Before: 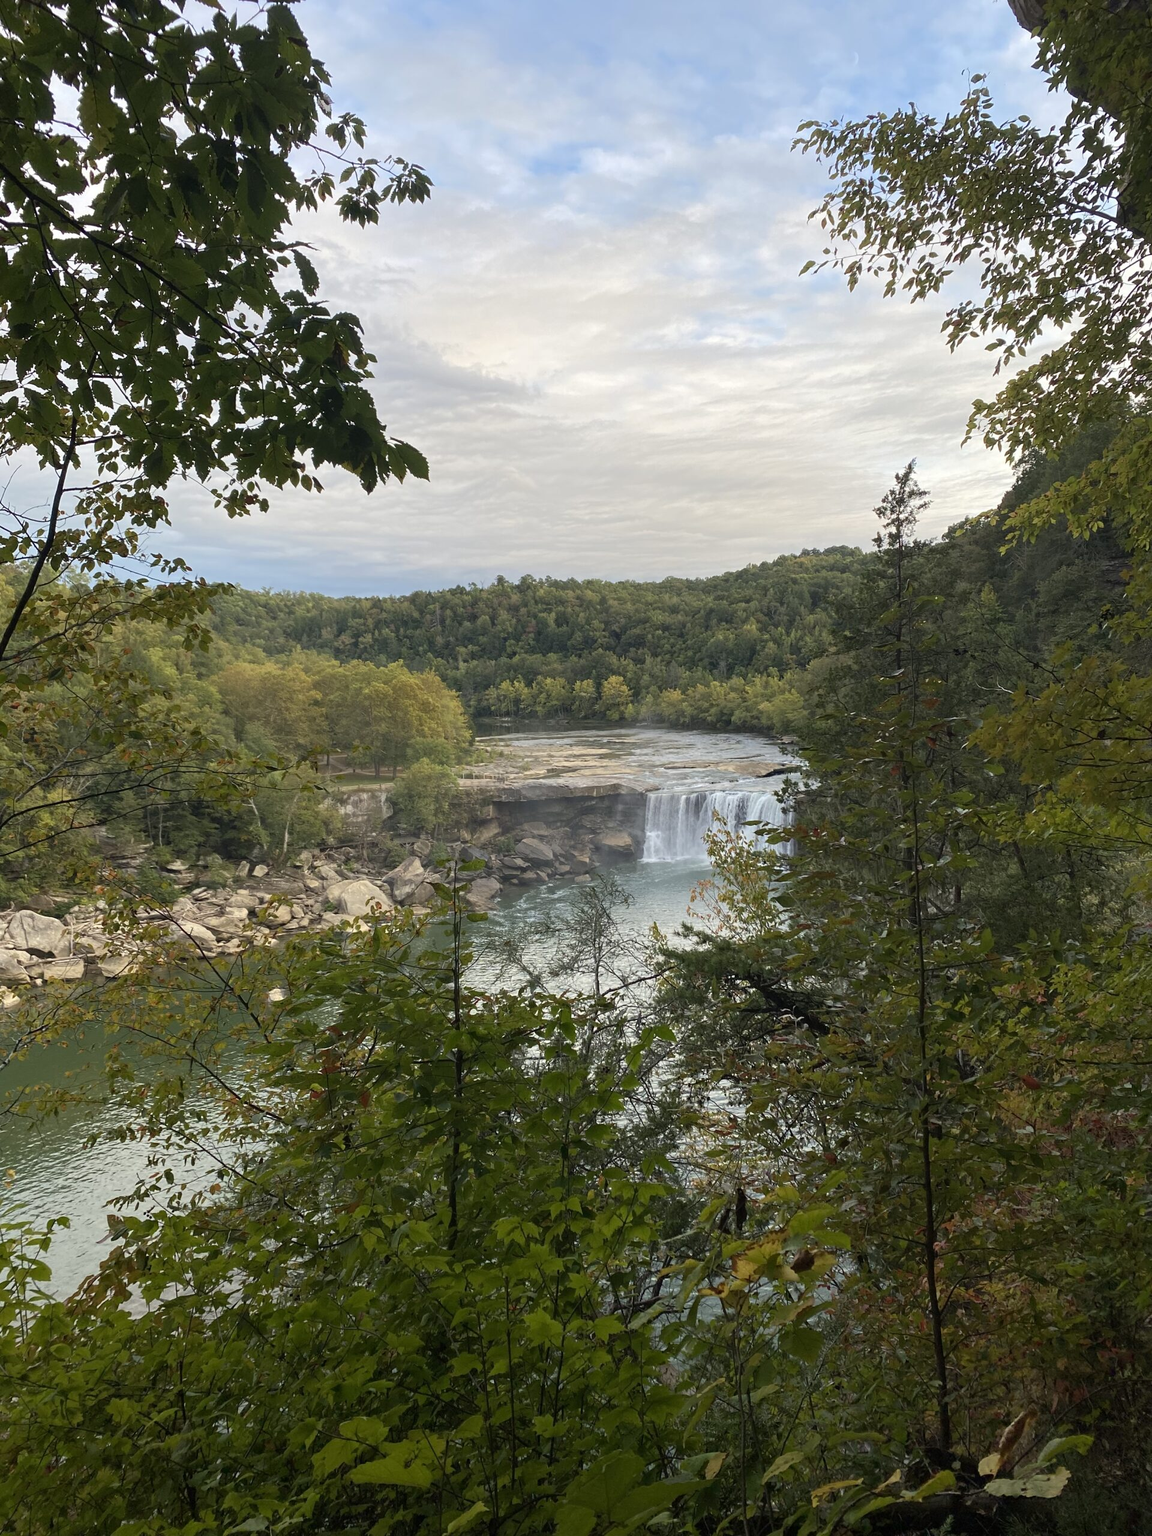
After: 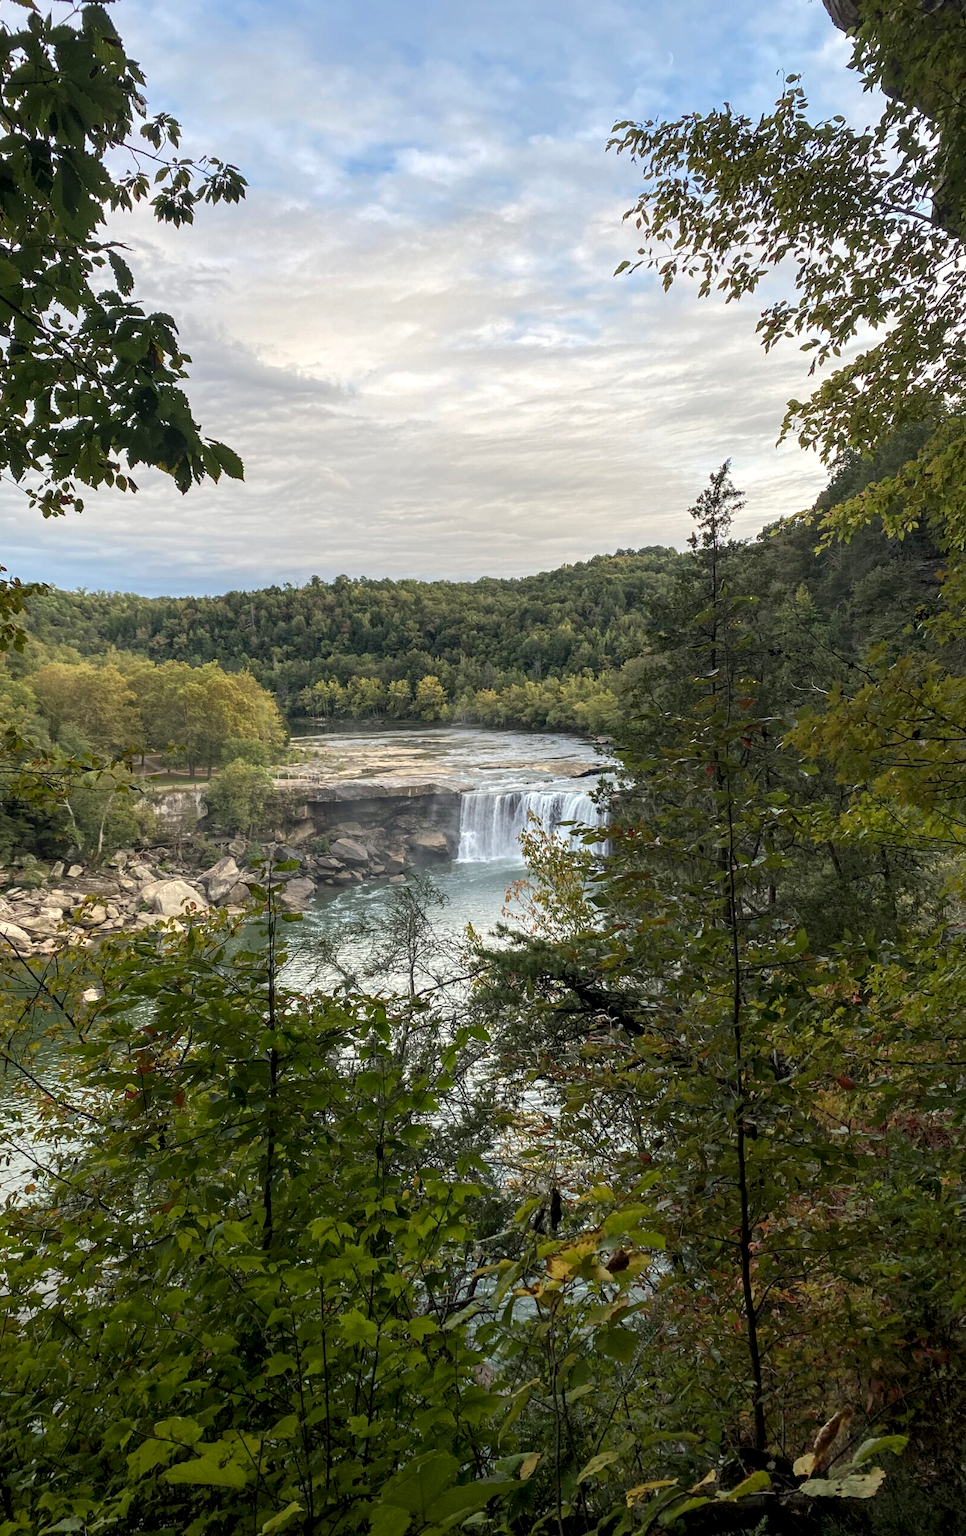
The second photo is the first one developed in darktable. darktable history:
local contrast: detail 144%
crop: left 16.145%
